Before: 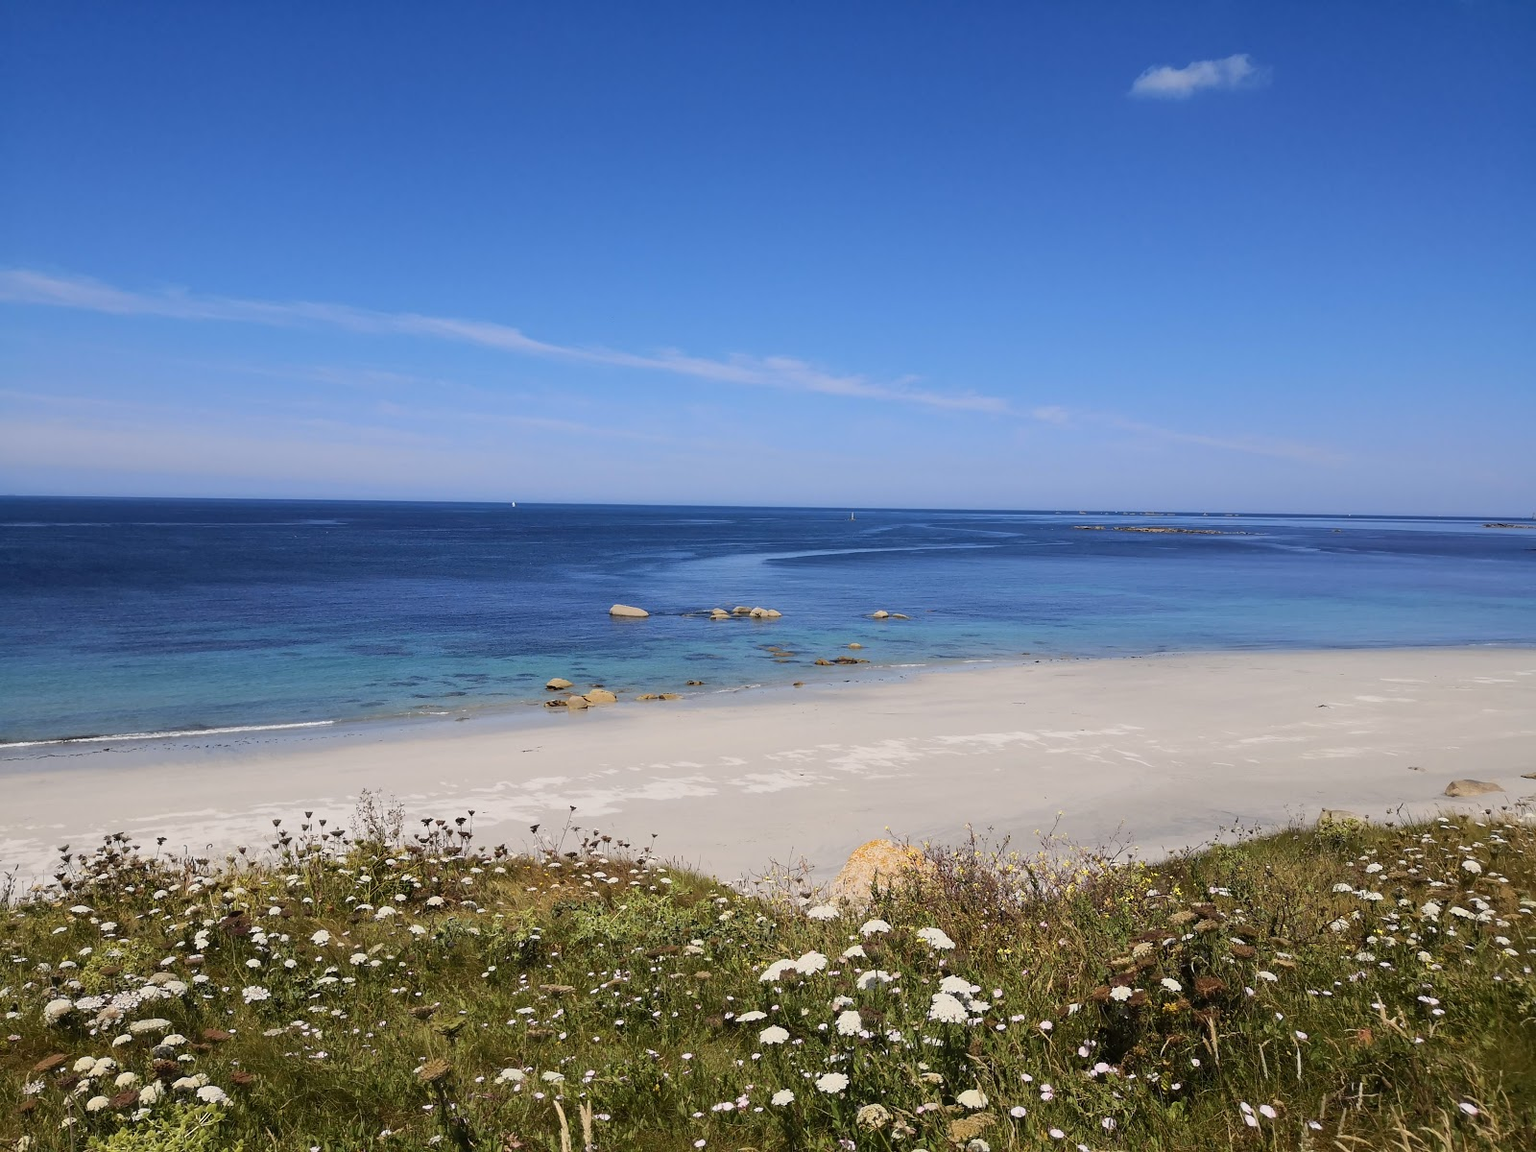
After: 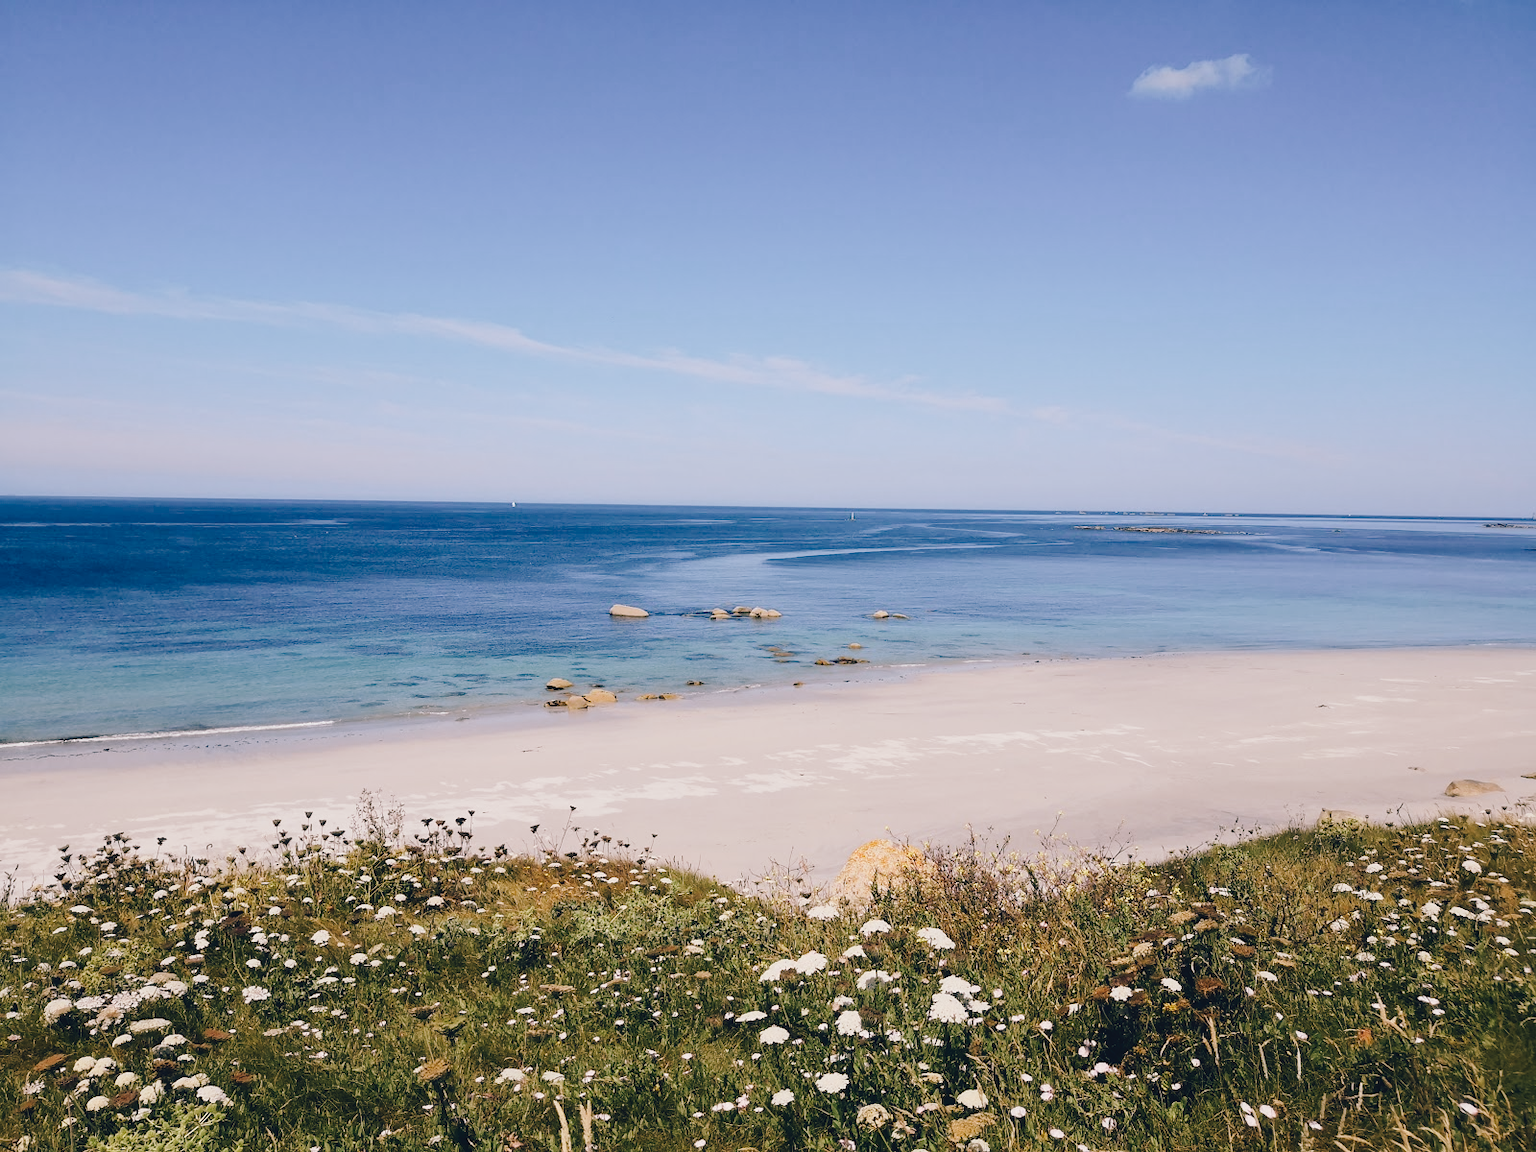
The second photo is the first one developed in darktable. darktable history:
tone curve: curves: ch0 [(0, 0) (0.003, 0.047) (0.011, 0.05) (0.025, 0.053) (0.044, 0.057) (0.069, 0.062) (0.1, 0.084) (0.136, 0.115) (0.177, 0.159) (0.224, 0.216) (0.277, 0.289) (0.335, 0.382) (0.399, 0.474) (0.468, 0.561) (0.543, 0.636) (0.623, 0.705) (0.709, 0.778) (0.801, 0.847) (0.898, 0.916) (1, 1)], preserve colors none
color look up table: target L [93.27, 94.24, 89.03, 82.97, 84.54, 66.42, 60.79, 62.73, 42.32, 38.99, 23.43, 200.7, 88.63, 80.77, 64.72, 58.62, 58.27, 53.07, 53.29, 54.09, 48.66, 39.55, 30.58, 22.2, 17.61, 2.089, 96.45, 78.4, 75.52, 81.61, 79, 56.35, 69.86, 56.43, 55.16, 52.1, 53.61, 28.37, 35.62, 26.07, 6.365, 88.46, 90.35, 76.61, 68.45, 76.08, 69.22, 39.35, 39.39], target a [-4.757, -14.77, -22.07, -7.901, -29.31, -25.49, -50.42, -19.78, -16.81, -30.08, -20.34, 0, 6.916, 3.34, 48.51, 56.69, 16.58, 35.86, 71.11, 63.28, 70.02, 54.33, 4.401, 33.33, 5.561, -4.077, 3.718, 33.26, 40.29, 21.32, 38.61, 69.29, 8.324, 26.33, 14.02, 49.28, 41.31, 30.13, 19.31, 13.92, 6.818, -24.55, -12.4, -25.84, 1.192, -5.994, -16.85, -22.09, -11.63], target b [29.74, 46.31, 27.54, 10.85, 7.073, 45.1, 34.63, 11.22, 27.73, 19.62, 8.947, 0, 27.03, 63.47, 30.08, 59.32, 27.69, 47.38, 27.4, 18.44, 53.72, 36.63, 2.672, 4.551, 13.93, -17.09, -1.013, -0.476, -12.13, -19.19, -22.64, -4.925, -40.55, -9.887, -32.88, -23.82, -43.08, -15.25, -66.63, -47.01, -24.59, -13.86, -6.597, -8.242, -2.343, -26.51, -19.02, -4.402, -29], num patches 49
